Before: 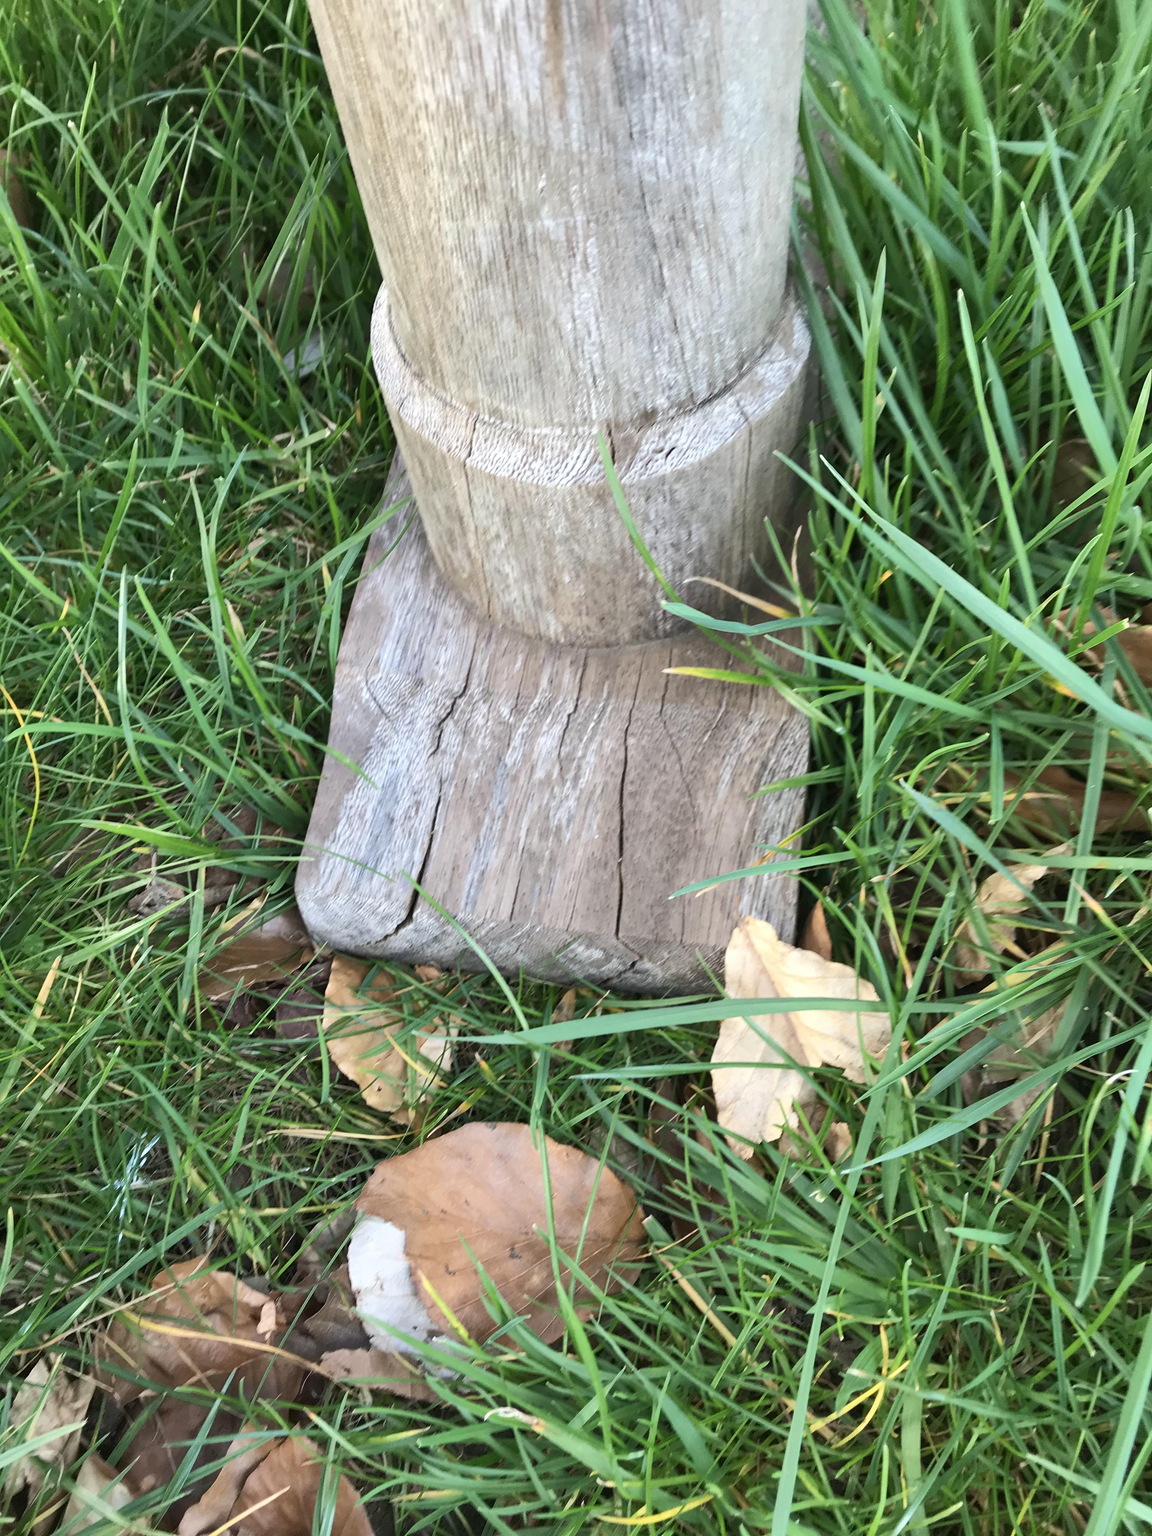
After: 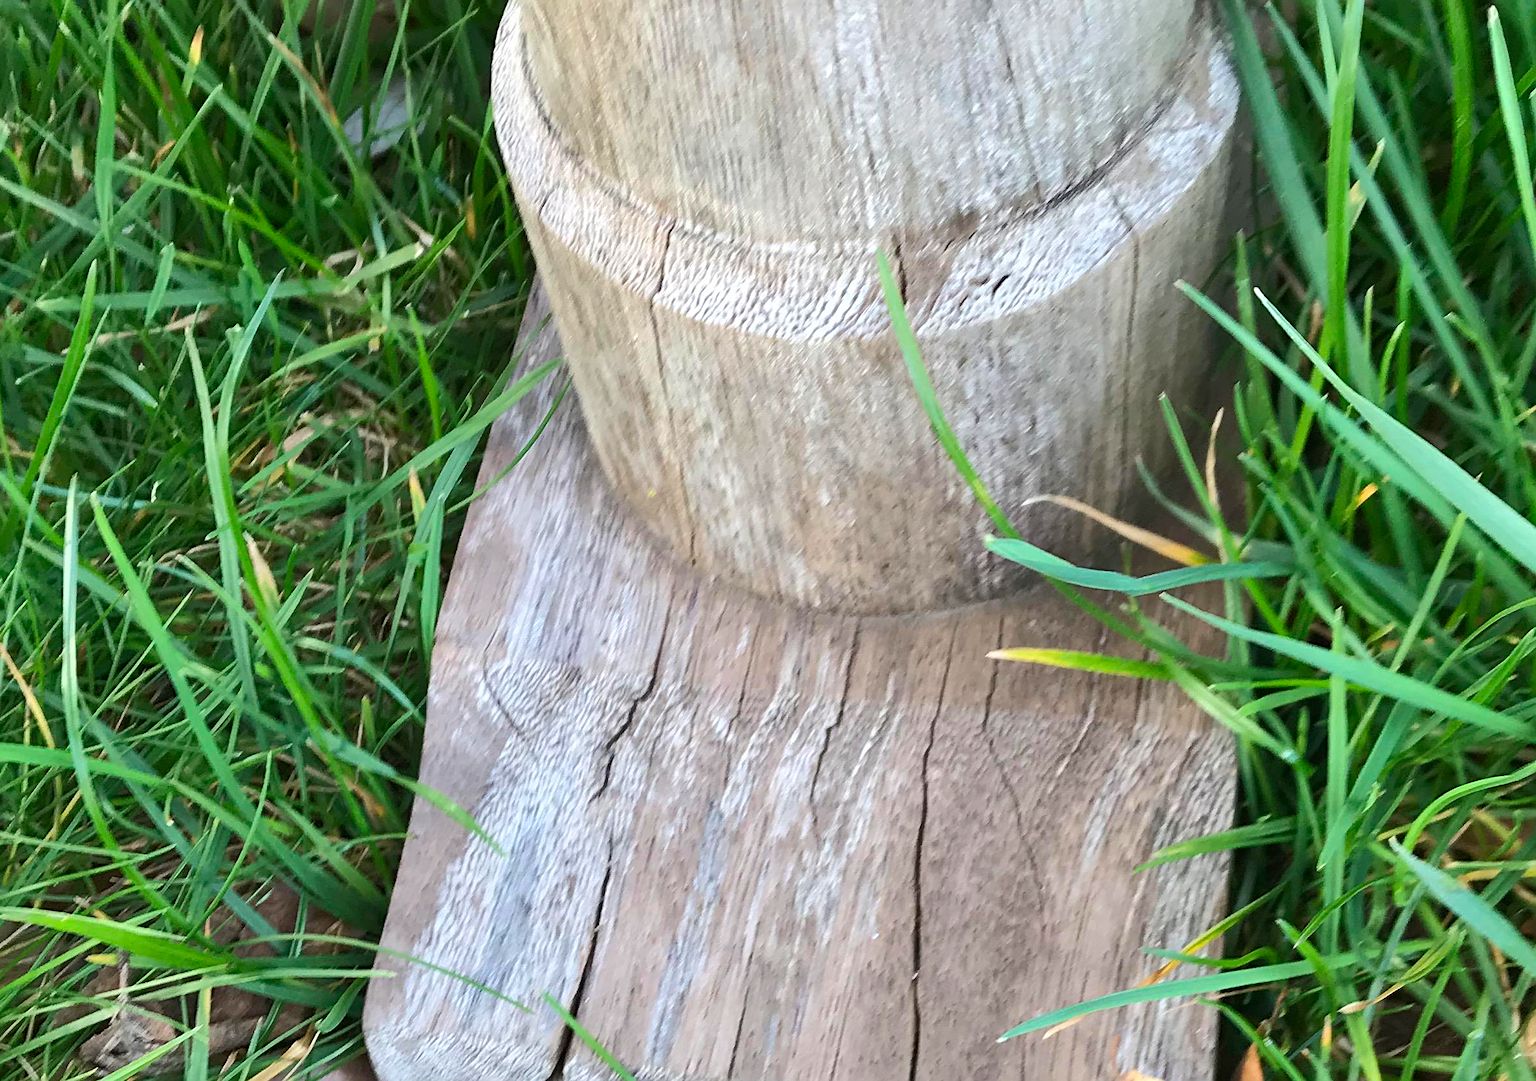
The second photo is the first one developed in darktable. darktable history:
crop: left 7.054%, top 18.584%, right 14.377%, bottom 39.913%
contrast brightness saturation: contrast 0.041, saturation 0.153
sharpen: amount 0.492
